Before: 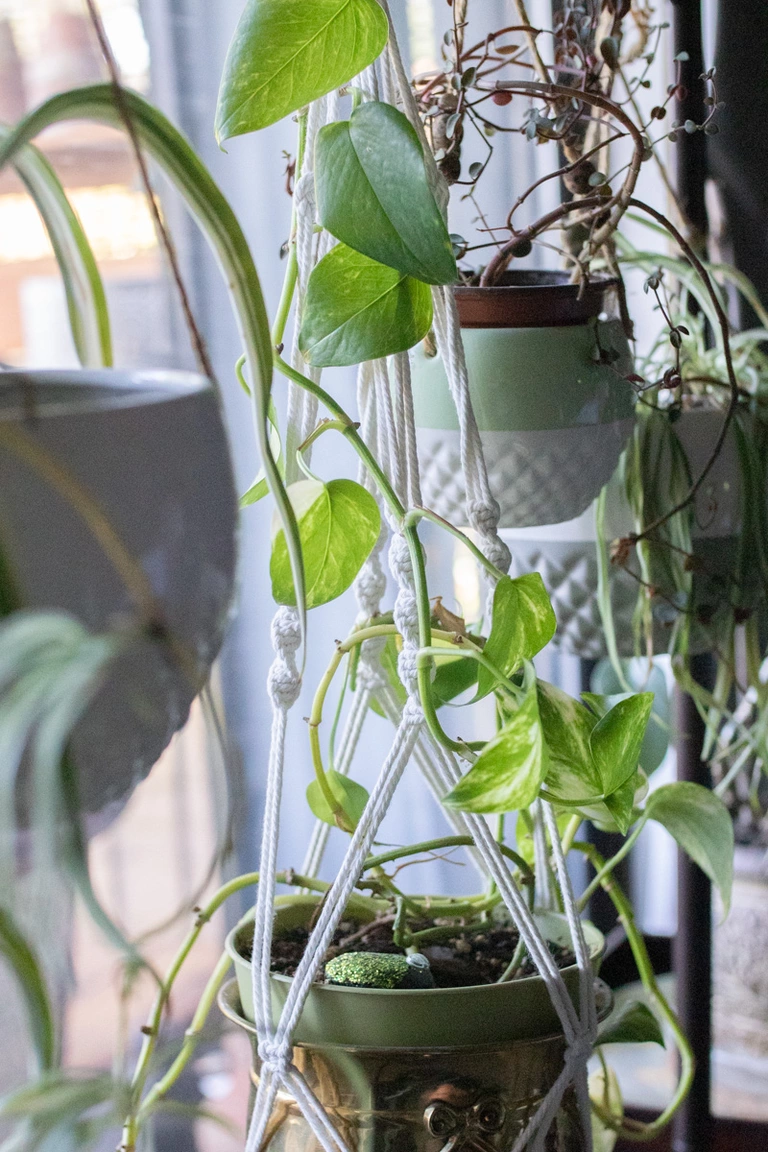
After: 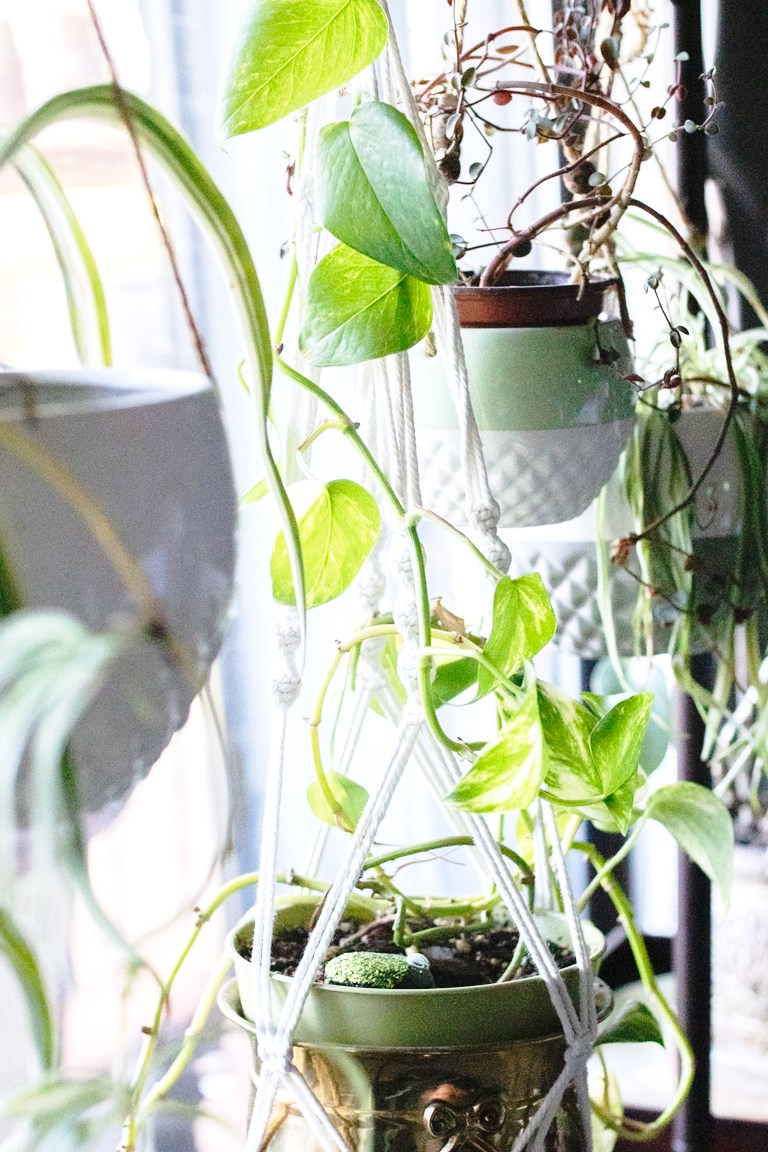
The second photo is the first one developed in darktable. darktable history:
exposure: black level correction 0, exposure 0.5 EV, compensate highlight preservation false
base curve: curves: ch0 [(0, 0) (0.028, 0.03) (0.121, 0.232) (0.46, 0.748) (0.859, 0.968) (1, 1)], preserve colors none
